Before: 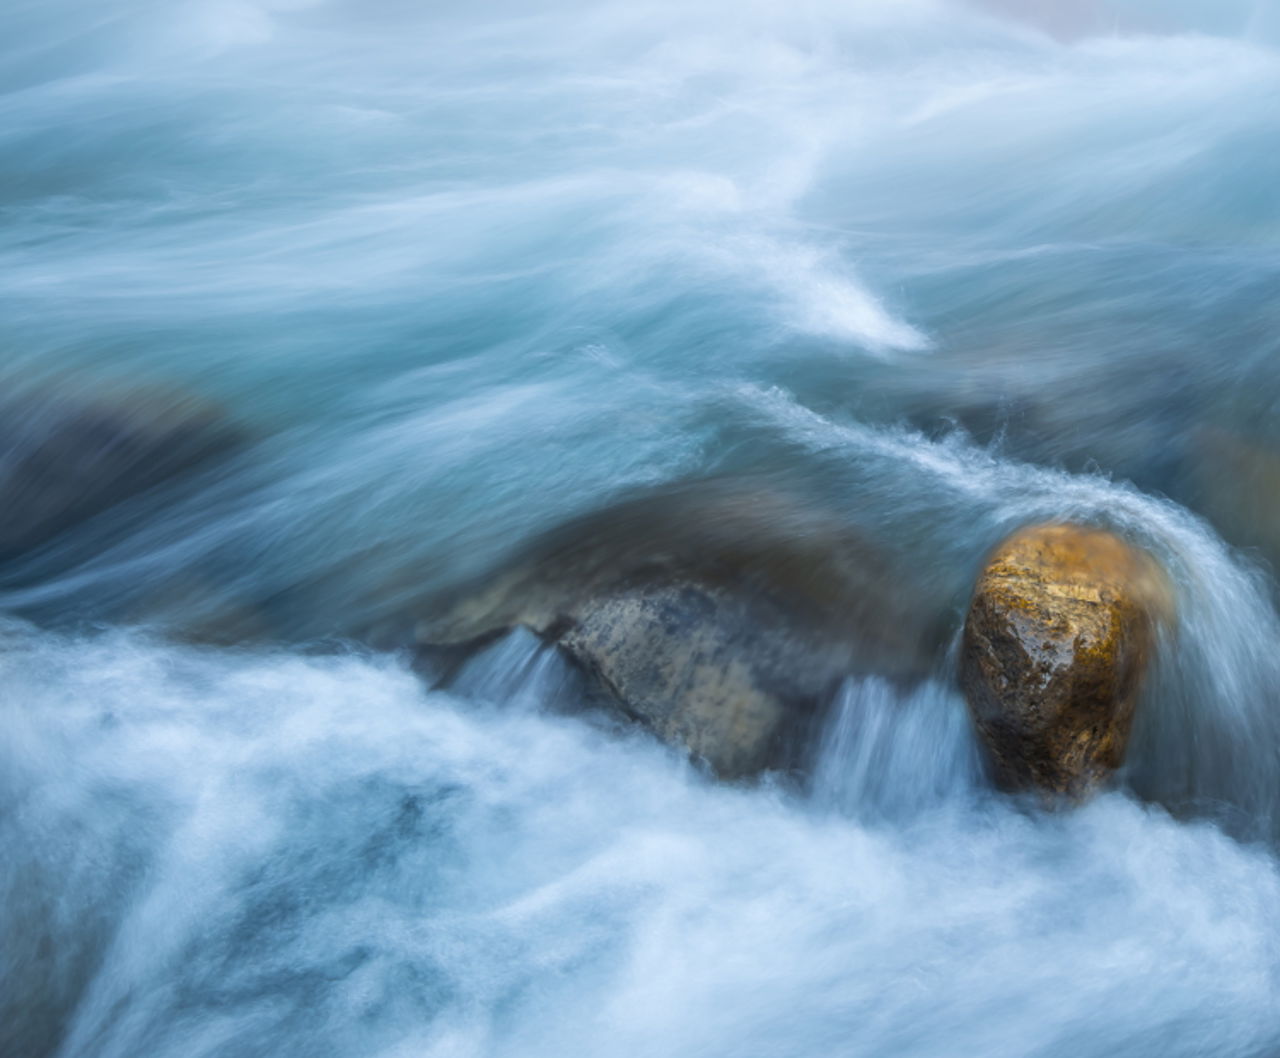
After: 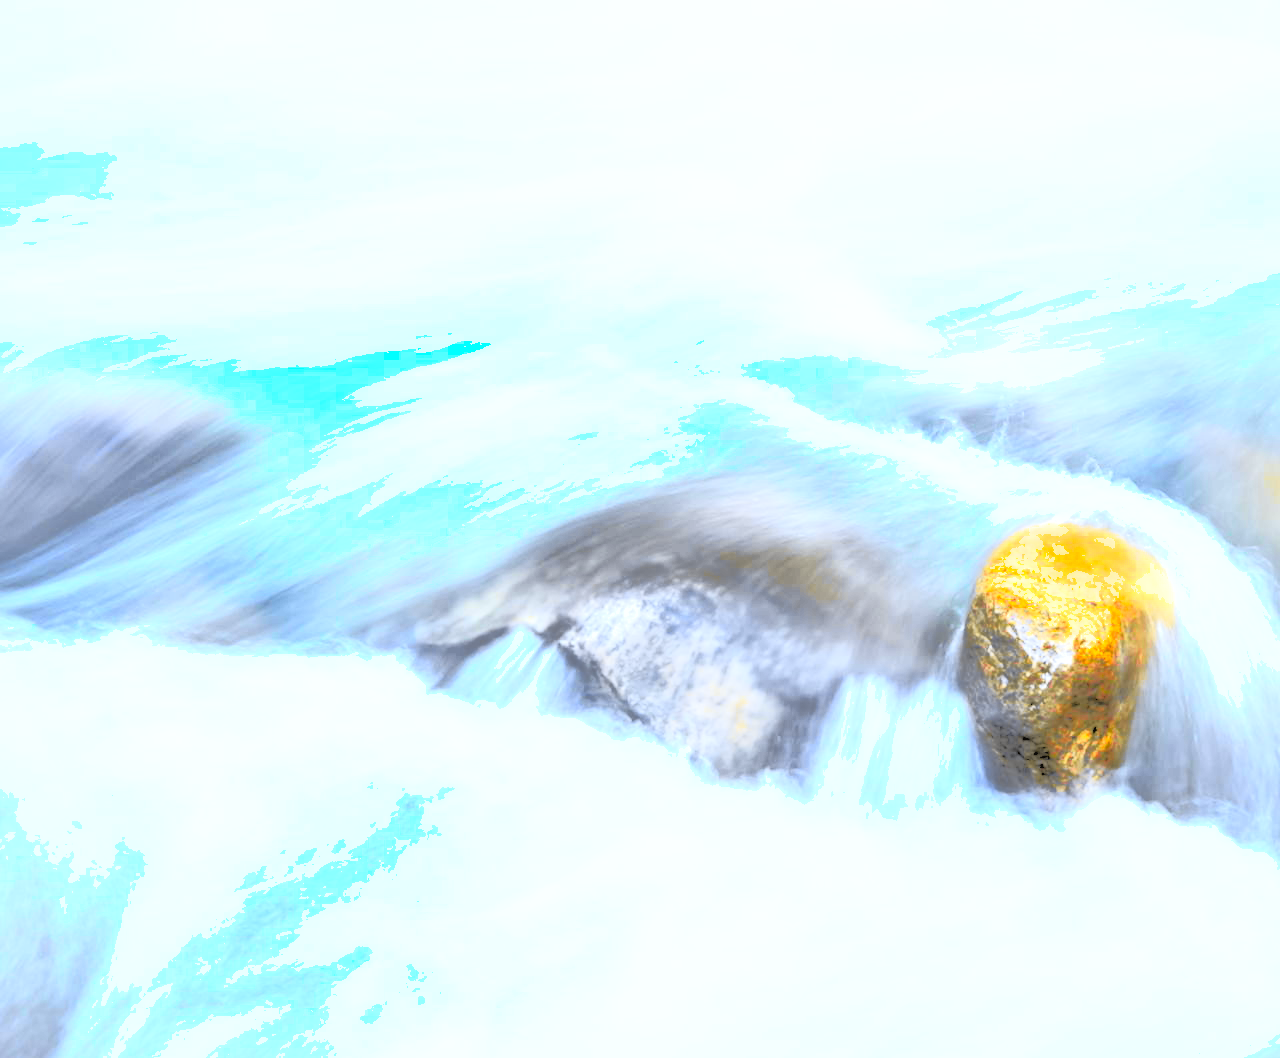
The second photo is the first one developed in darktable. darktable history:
shadows and highlights: on, module defaults
exposure: exposure 2 EV, compensate highlight preservation false
tone curve: curves: ch0 [(0, 0.017) (0.259, 0.344) (0.593, 0.778) (0.786, 0.931) (1, 0.999)]; ch1 [(0, 0) (0.405, 0.387) (0.442, 0.47) (0.492, 0.5) (0.511, 0.503) (0.548, 0.596) (0.7, 0.795) (1, 1)]; ch2 [(0, 0) (0.411, 0.433) (0.5, 0.504) (0.535, 0.581) (1, 1)], color space Lab, independent channels, preserve colors none
rgb levels: levels [[0.027, 0.429, 0.996], [0, 0.5, 1], [0, 0.5, 1]]
